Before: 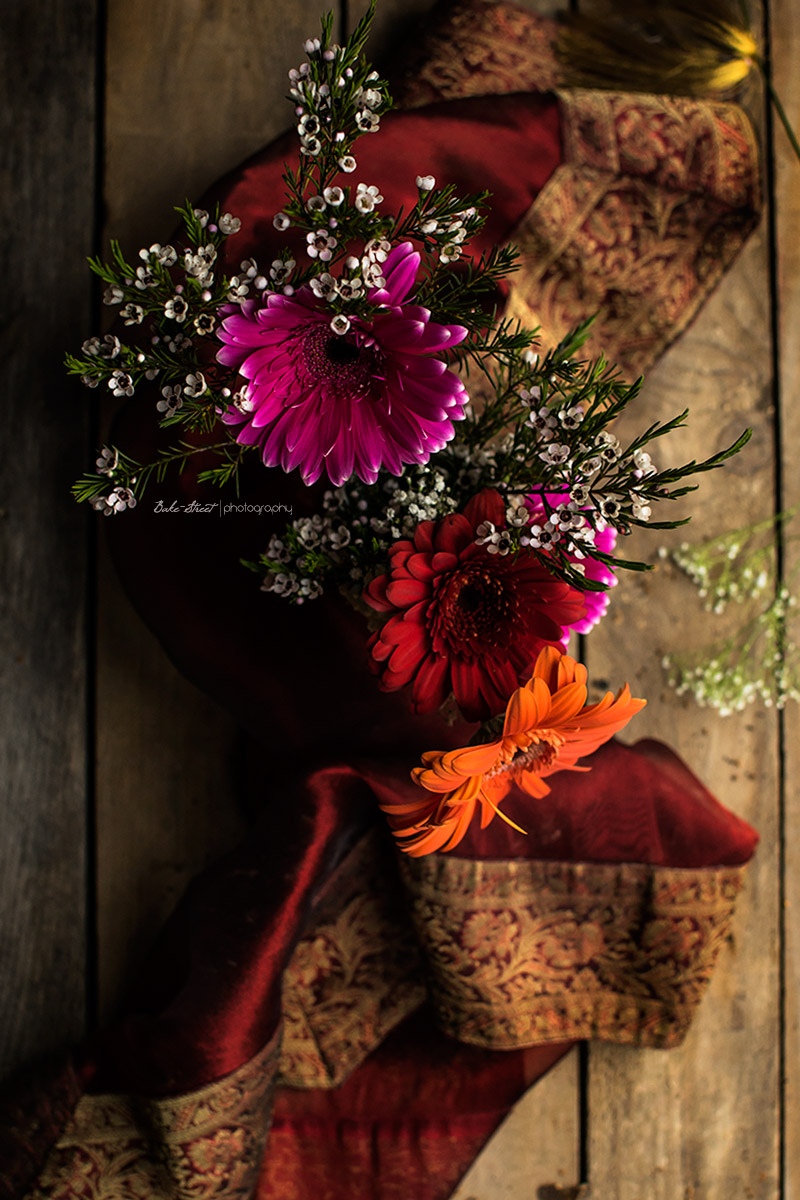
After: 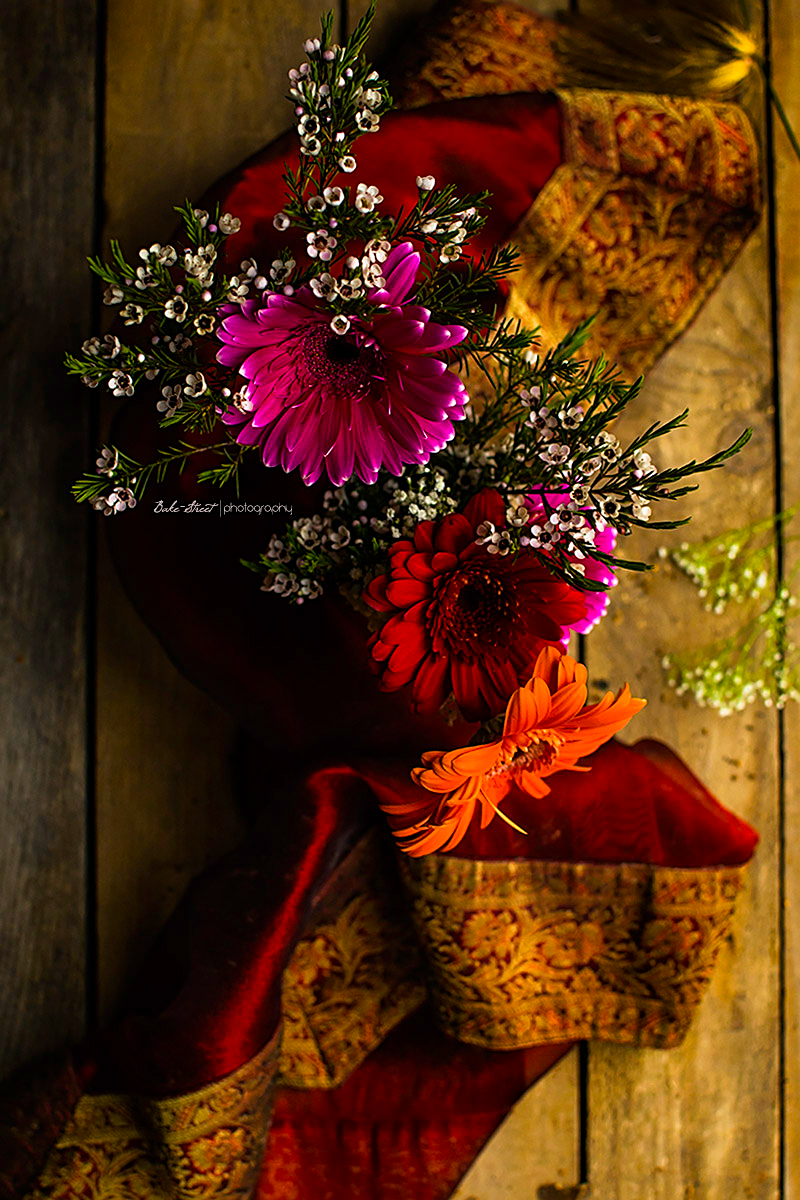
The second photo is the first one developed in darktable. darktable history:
sharpen: on, module defaults
velvia: strength 51.49%, mid-tones bias 0.509
